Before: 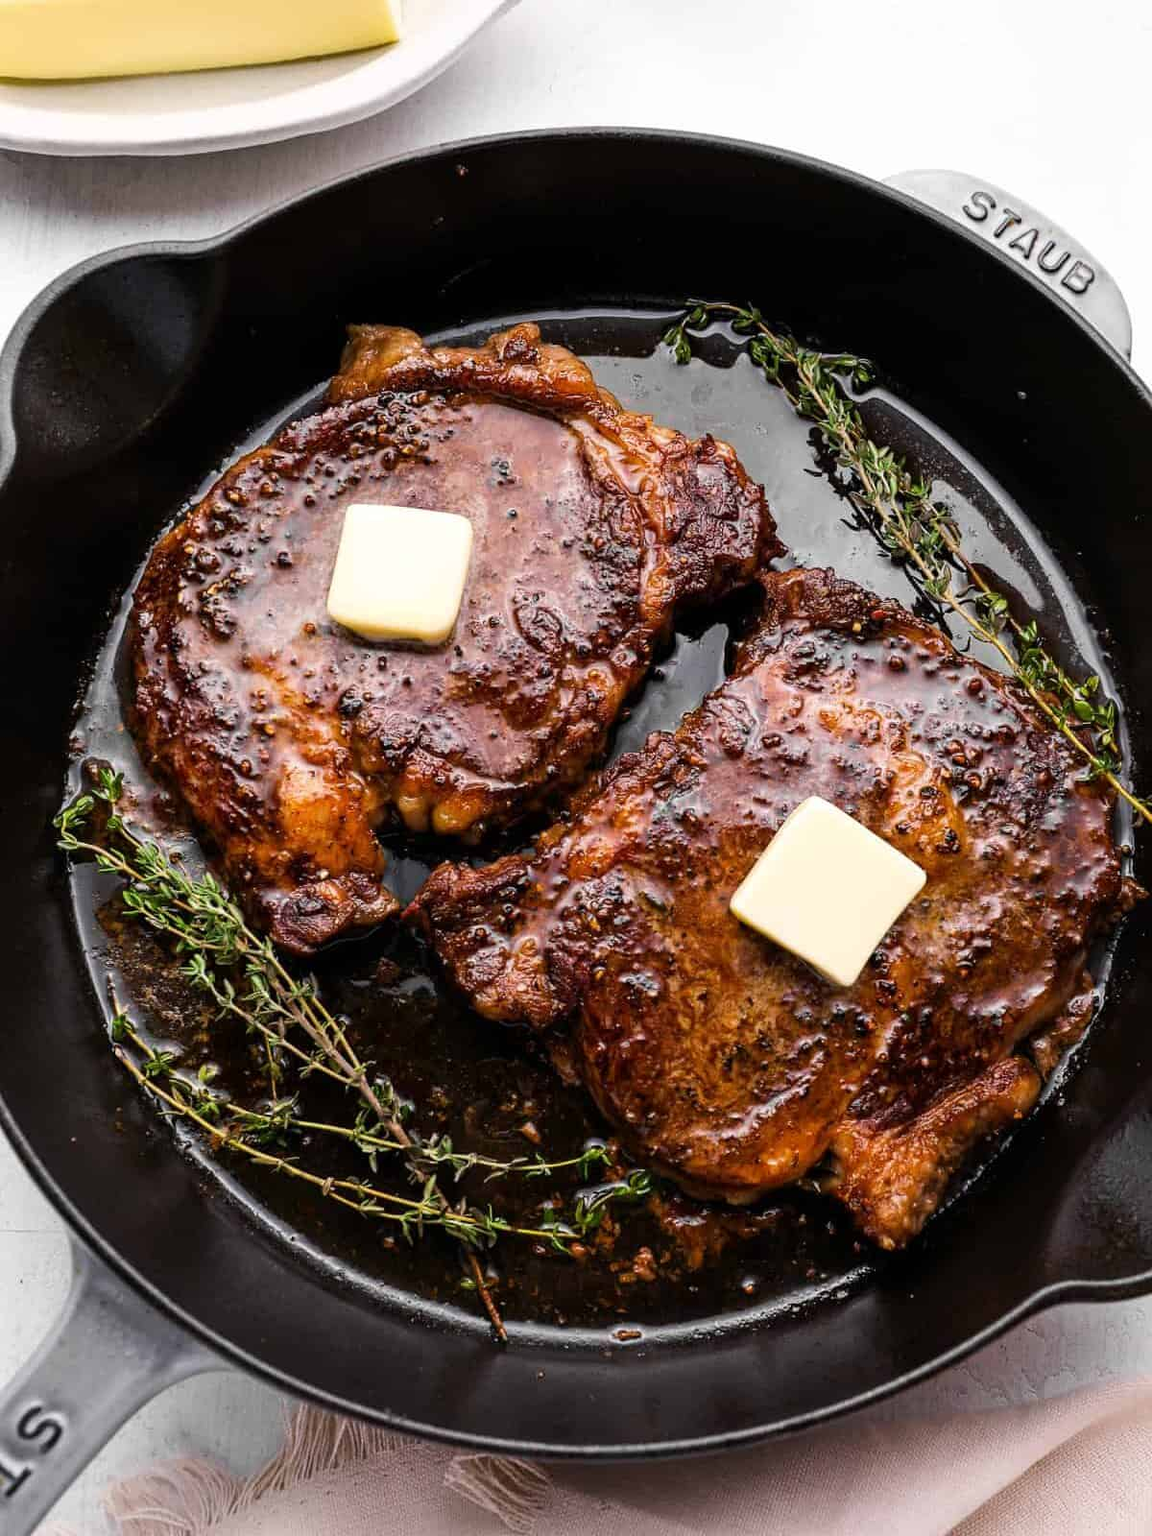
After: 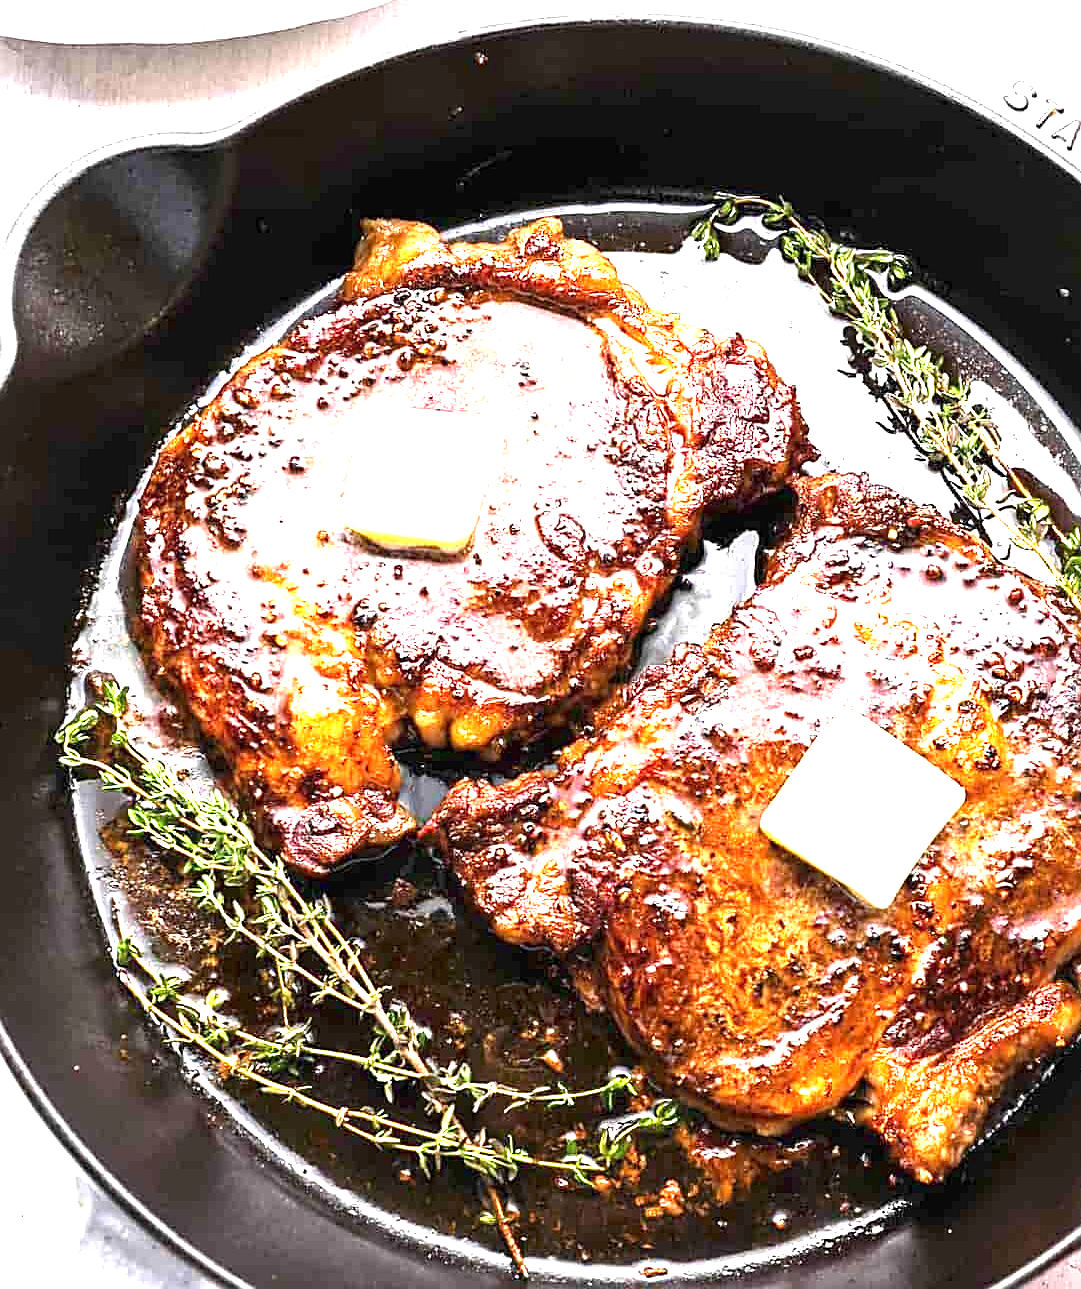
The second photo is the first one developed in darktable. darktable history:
crop: top 7.449%, right 9.907%, bottom 11.986%
exposure: black level correction 0, exposure 2.387 EV, compensate highlight preservation false
sharpen: on, module defaults
